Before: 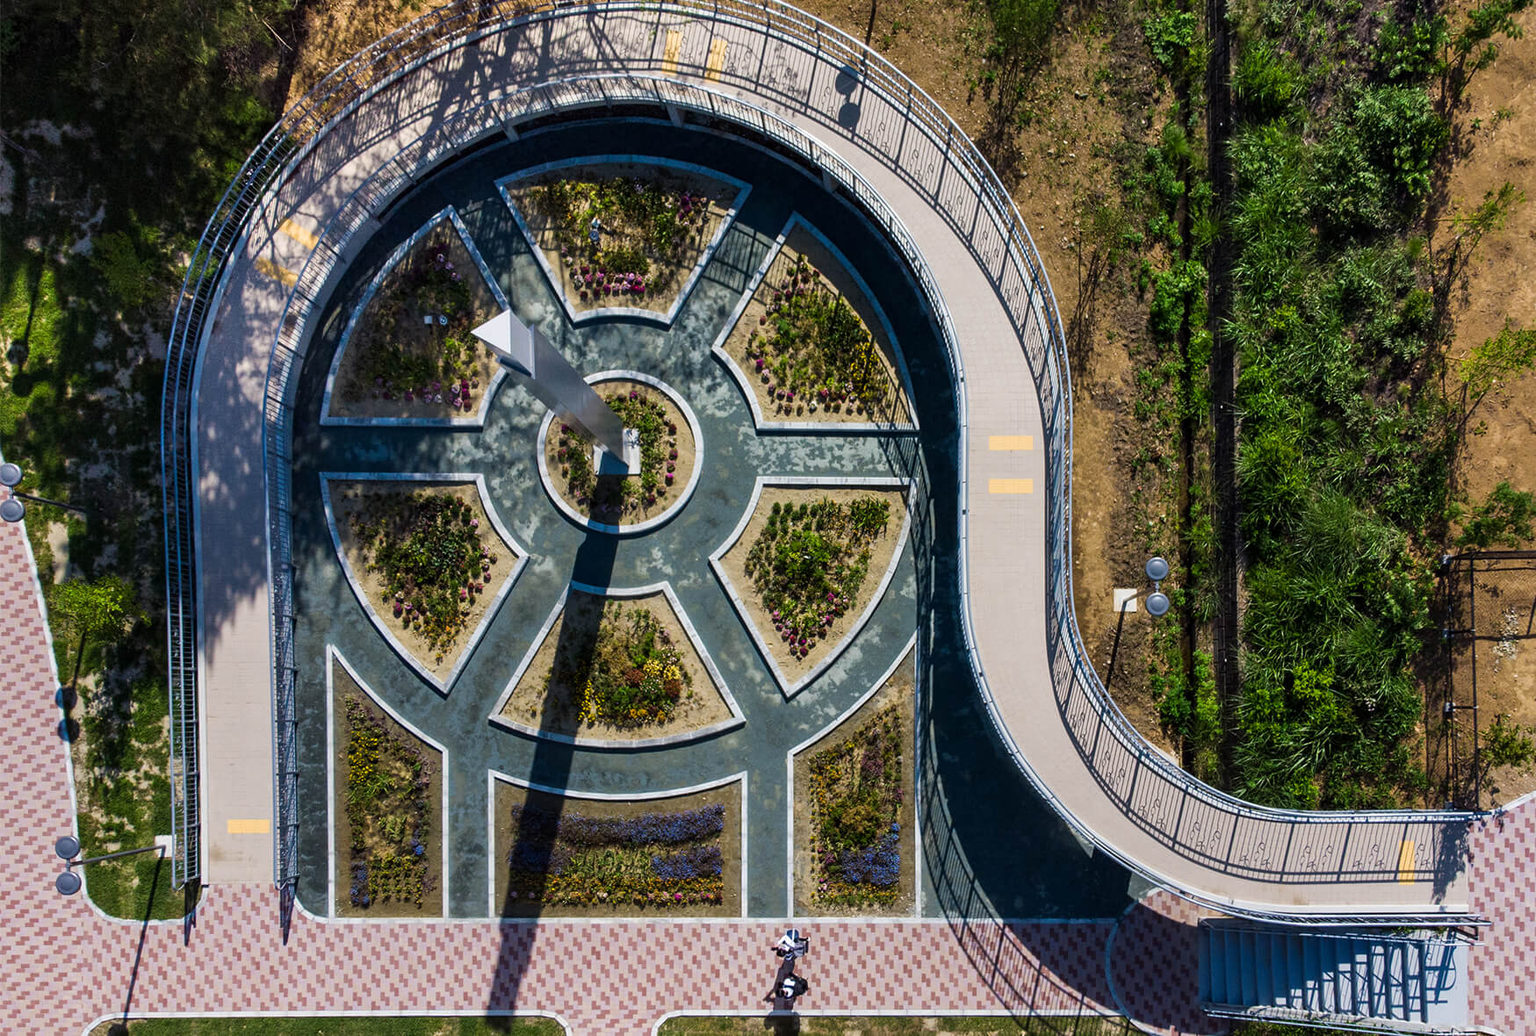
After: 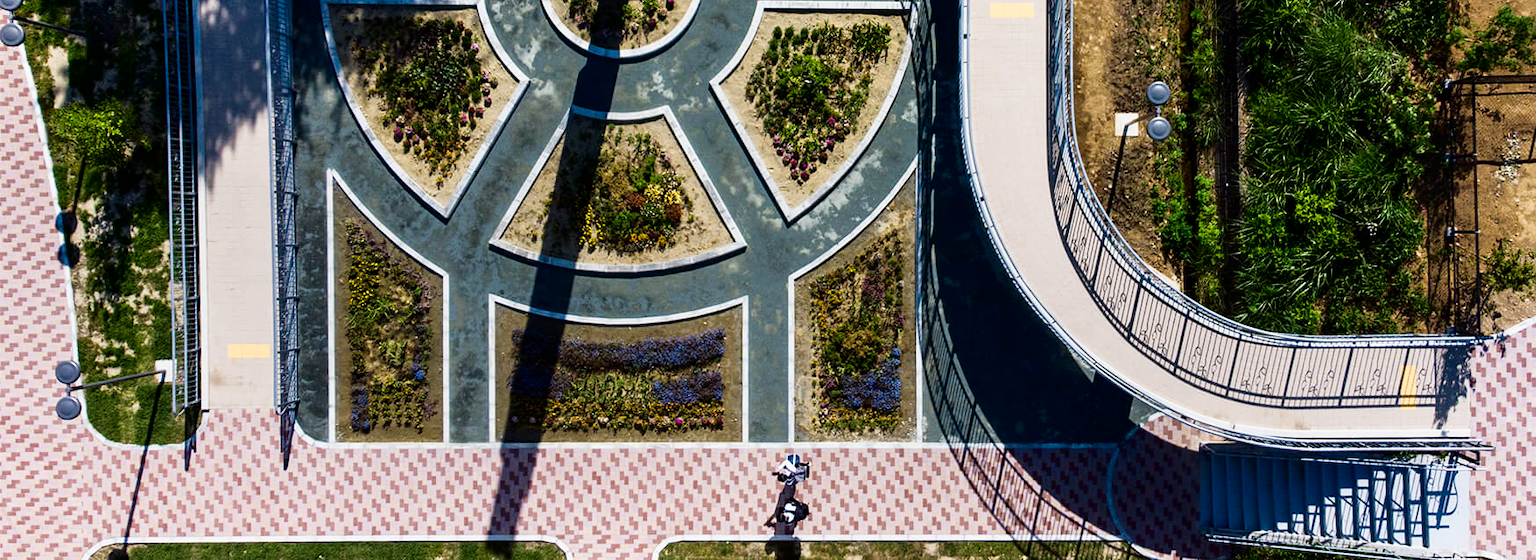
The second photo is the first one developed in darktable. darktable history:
tone curve: curves: ch0 [(0, 0) (0.004, 0.002) (0.02, 0.013) (0.218, 0.218) (0.664, 0.718) (0.832, 0.873) (1, 1)], preserve colors none
crop and rotate: top 45.986%, right 0.11%
shadows and highlights: shadows -63.2, white point adjustment -5.15, highlights 62.14
